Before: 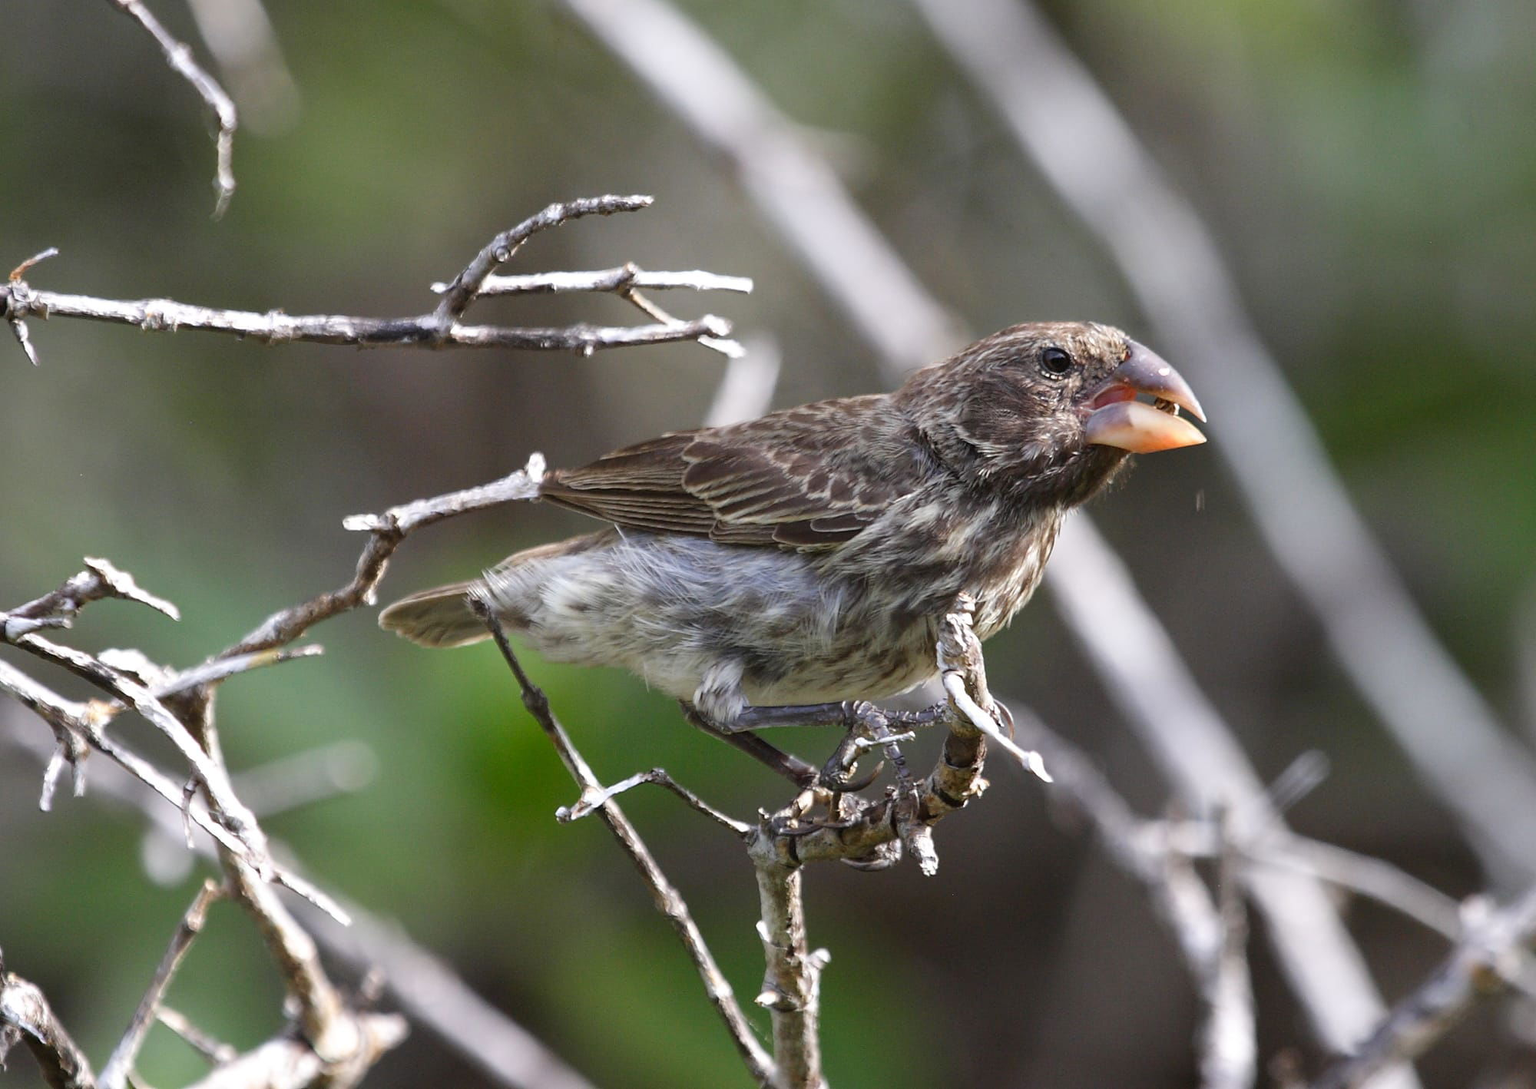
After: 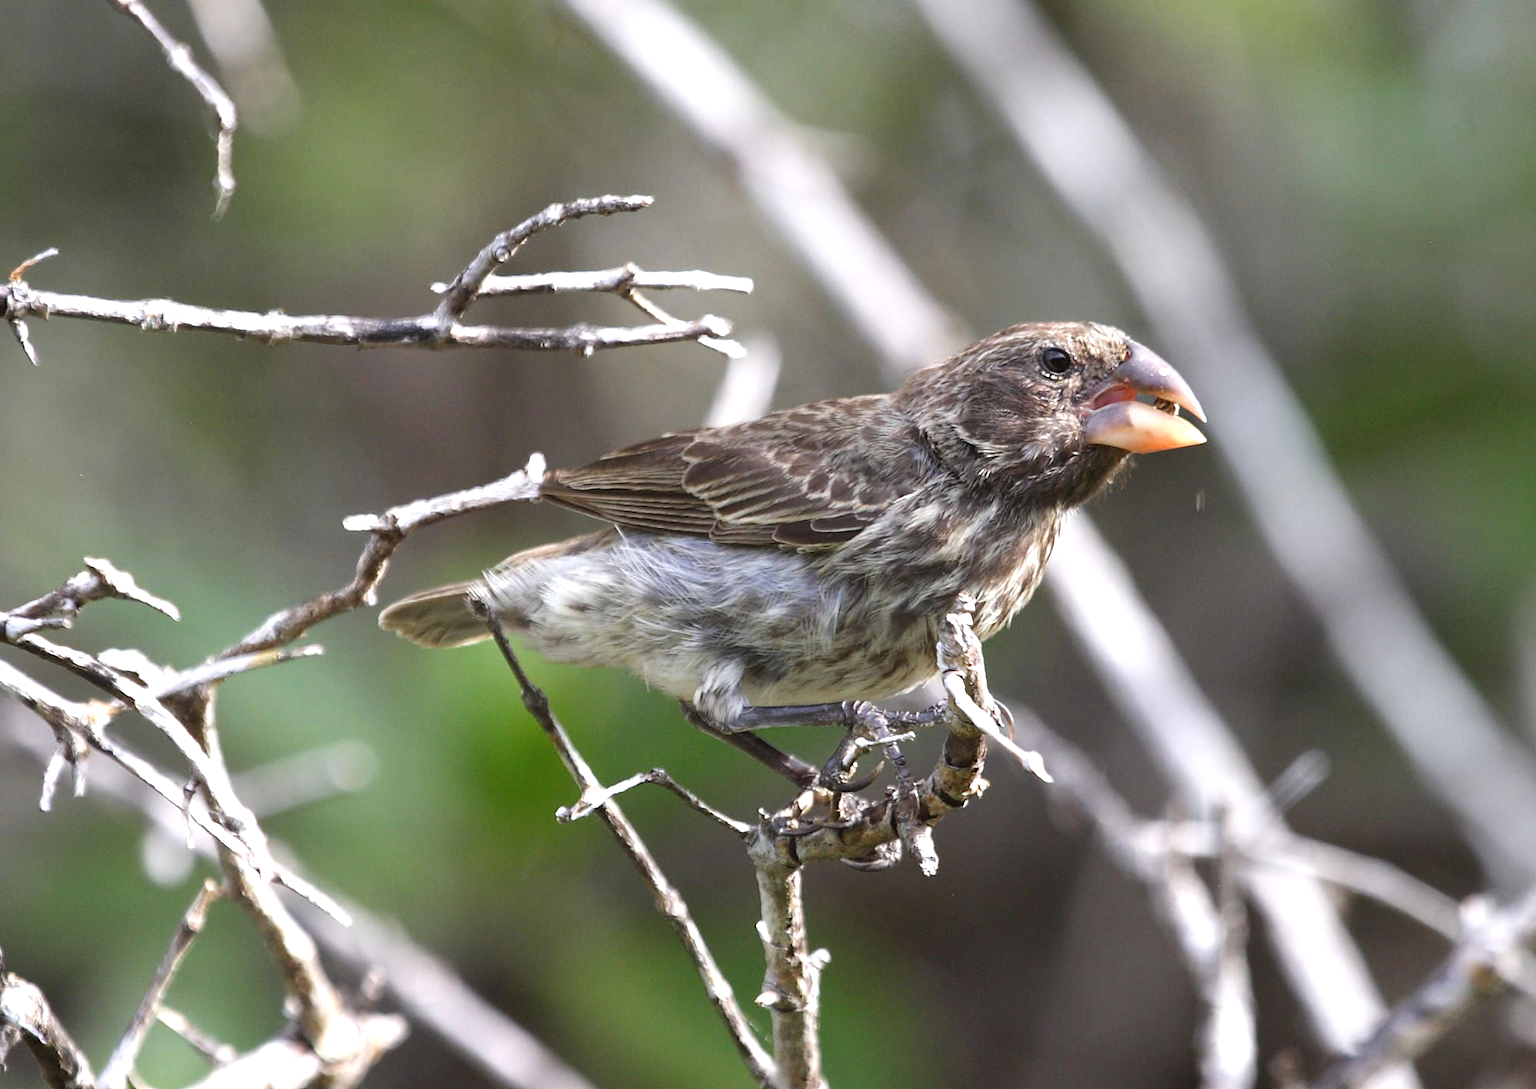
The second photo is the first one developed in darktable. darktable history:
contrast brightness saturation: saturation -0.05
exposure: black level correction 0, exposure 0.5 EV, compensate exposure bias true, compensate highlight preservation false
